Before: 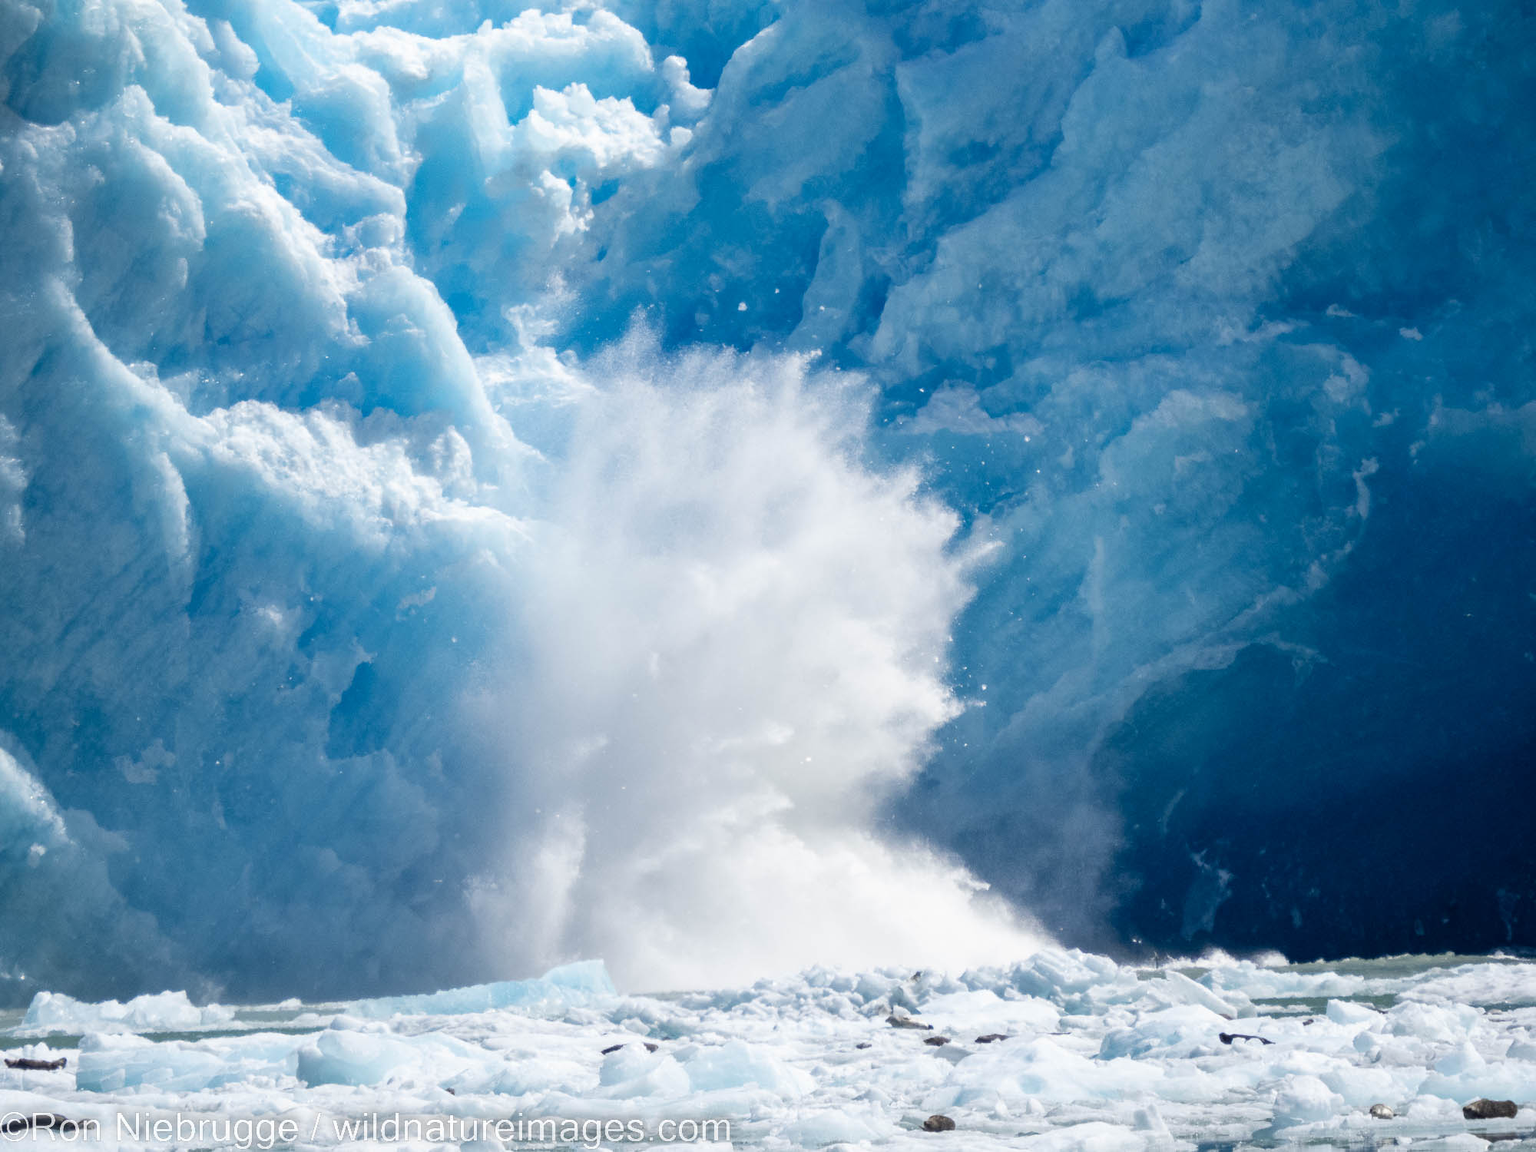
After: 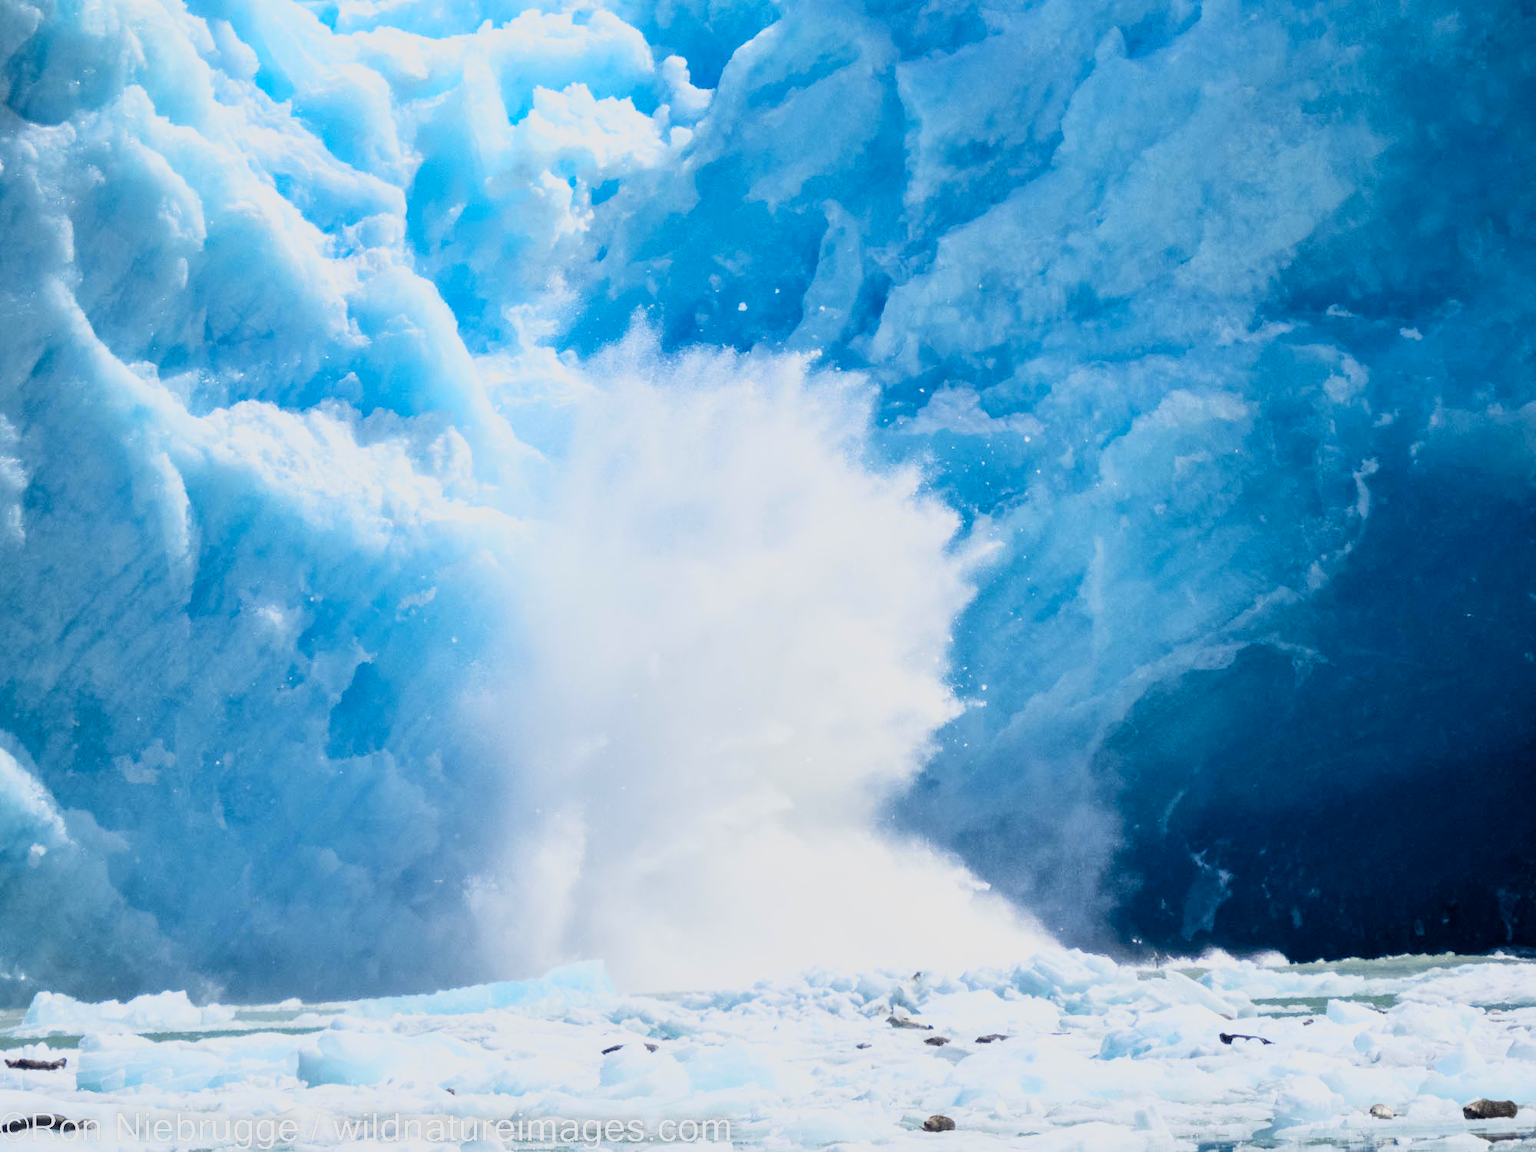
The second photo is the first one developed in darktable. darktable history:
base curve: curves: ch0 [(0, 0) (0.005, 0.002) (0.15, 0.3) (0.4, 0.7) (0.75, 0.95) (1, 1)]
shadows and highlights: radius 121.89, shadows 21.33, white point adjustment -9.67, highlights -13.21, soften with gaussian
